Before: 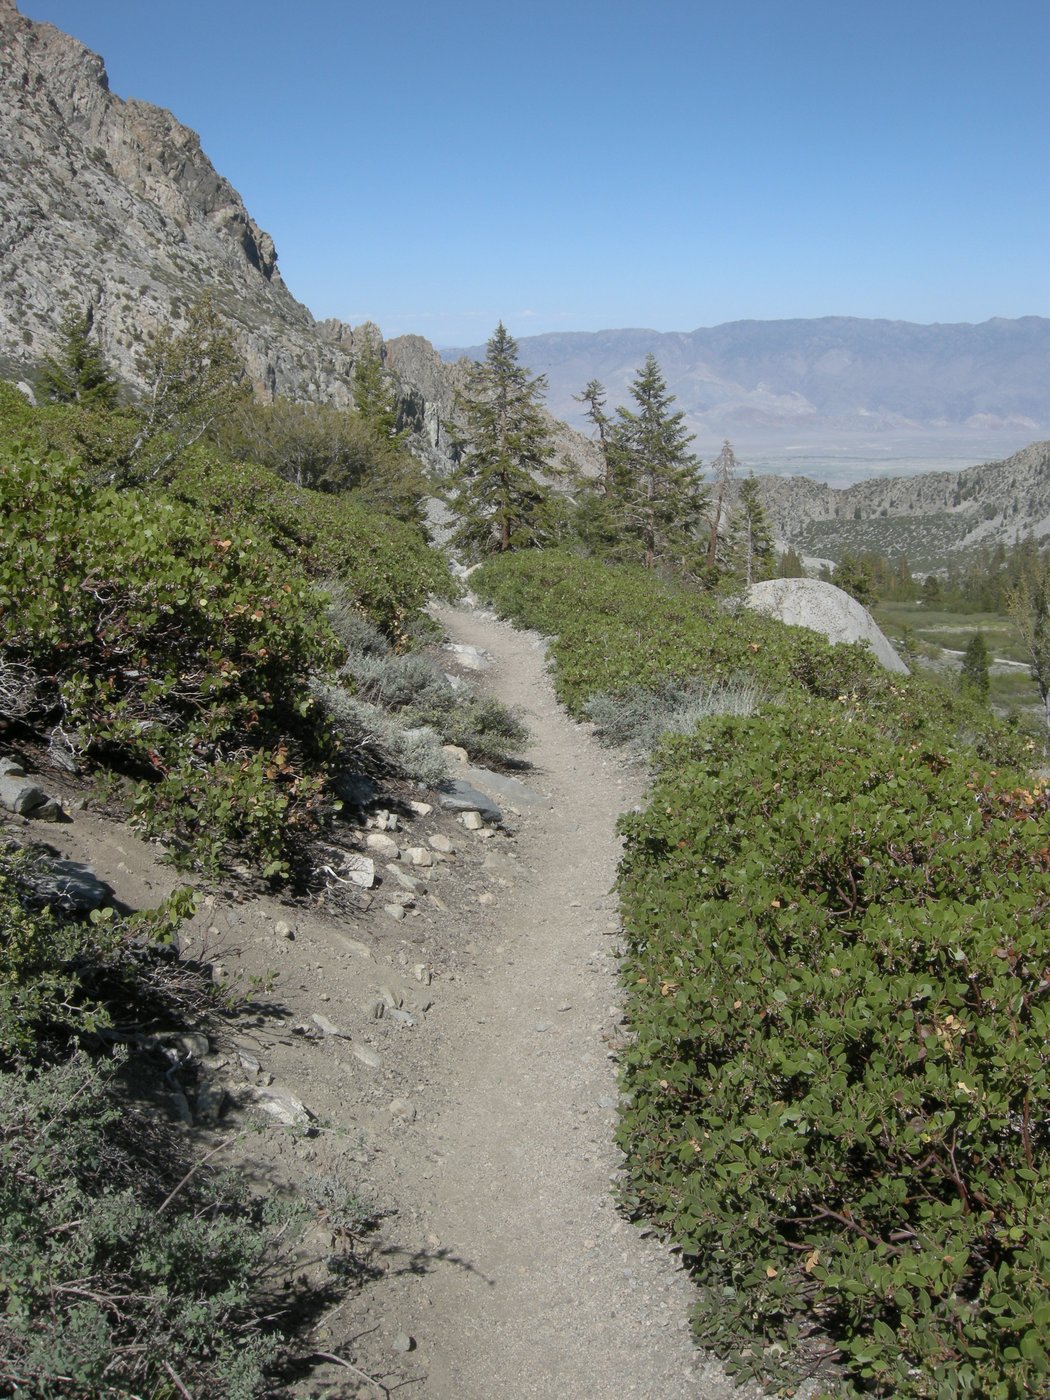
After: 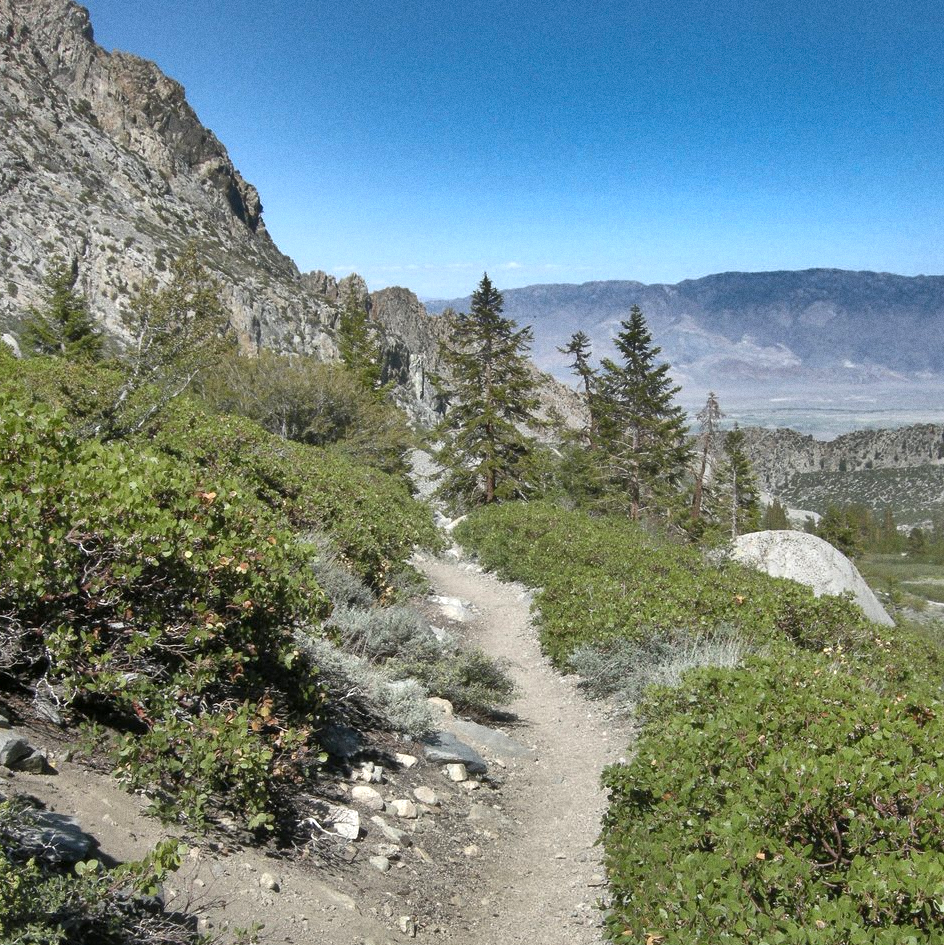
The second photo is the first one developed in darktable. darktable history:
exposure: exposure 0.6 EV, compensate highlight preservation false
crop: left 1.509%, top 3.452%, right 7.696%, bottom 28.452%
grain: coarseness 0.09 ISO
shadows and highlights: shadows 20.91, highlights -82.73, soften with gaussian
